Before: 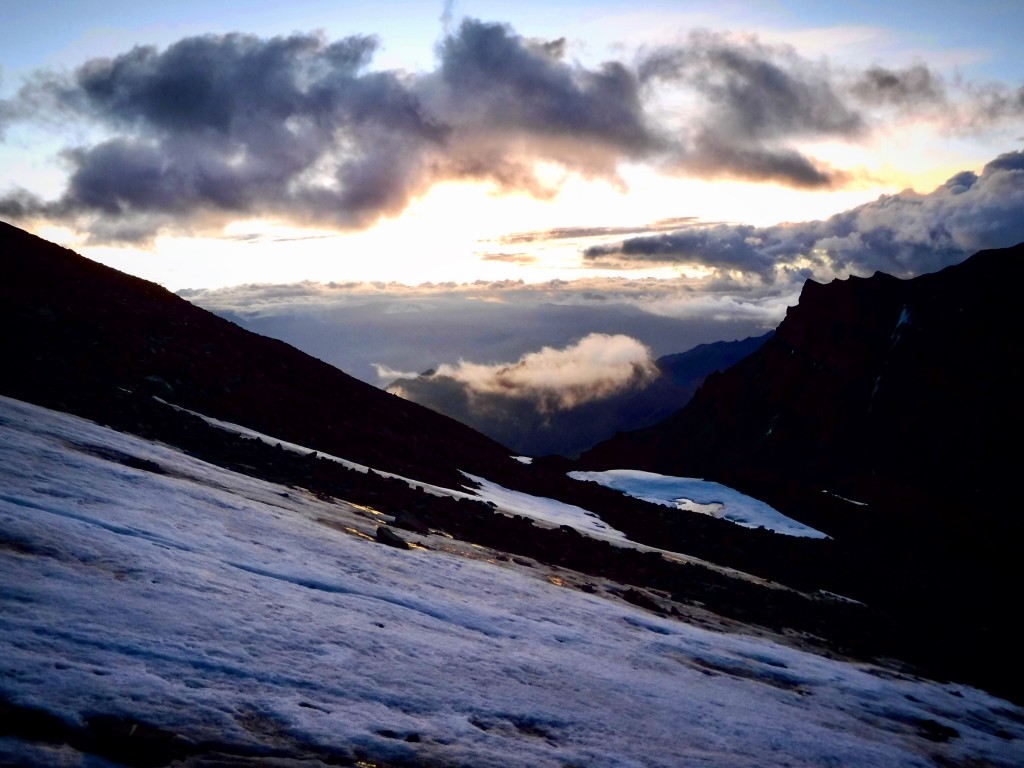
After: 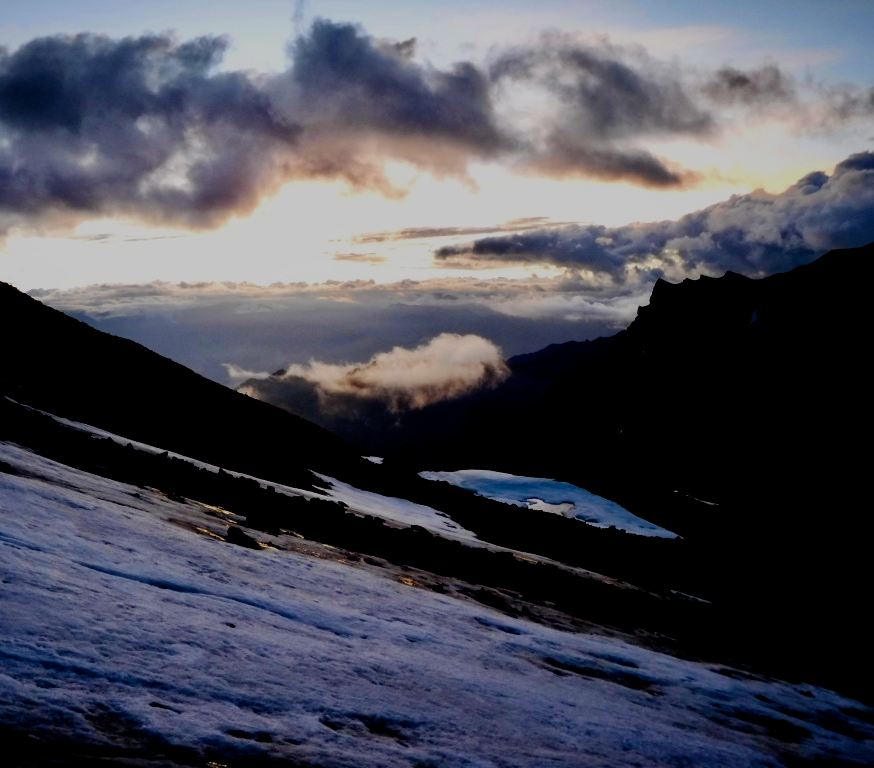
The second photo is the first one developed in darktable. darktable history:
crop and rotate: left 14.584%
filmic rgb: middle gray luminance 29%, black relative exposure -10.3 EV, white relative exposure 5.5 EV, threshold 6 EV, target black luminance 0%, hardness 3.95, latitude 2.04%, contrast 1.132, highlights saturation mix 5%, shadows ↔ highlights balance 15.11%, add noise in highlights 0, preserve chrominance no, color science v3 (2019), use custom middle-gray values true, iterations of high-quality reconstruction 0, contrast in highlights soft, enable highlight reconstruction true
